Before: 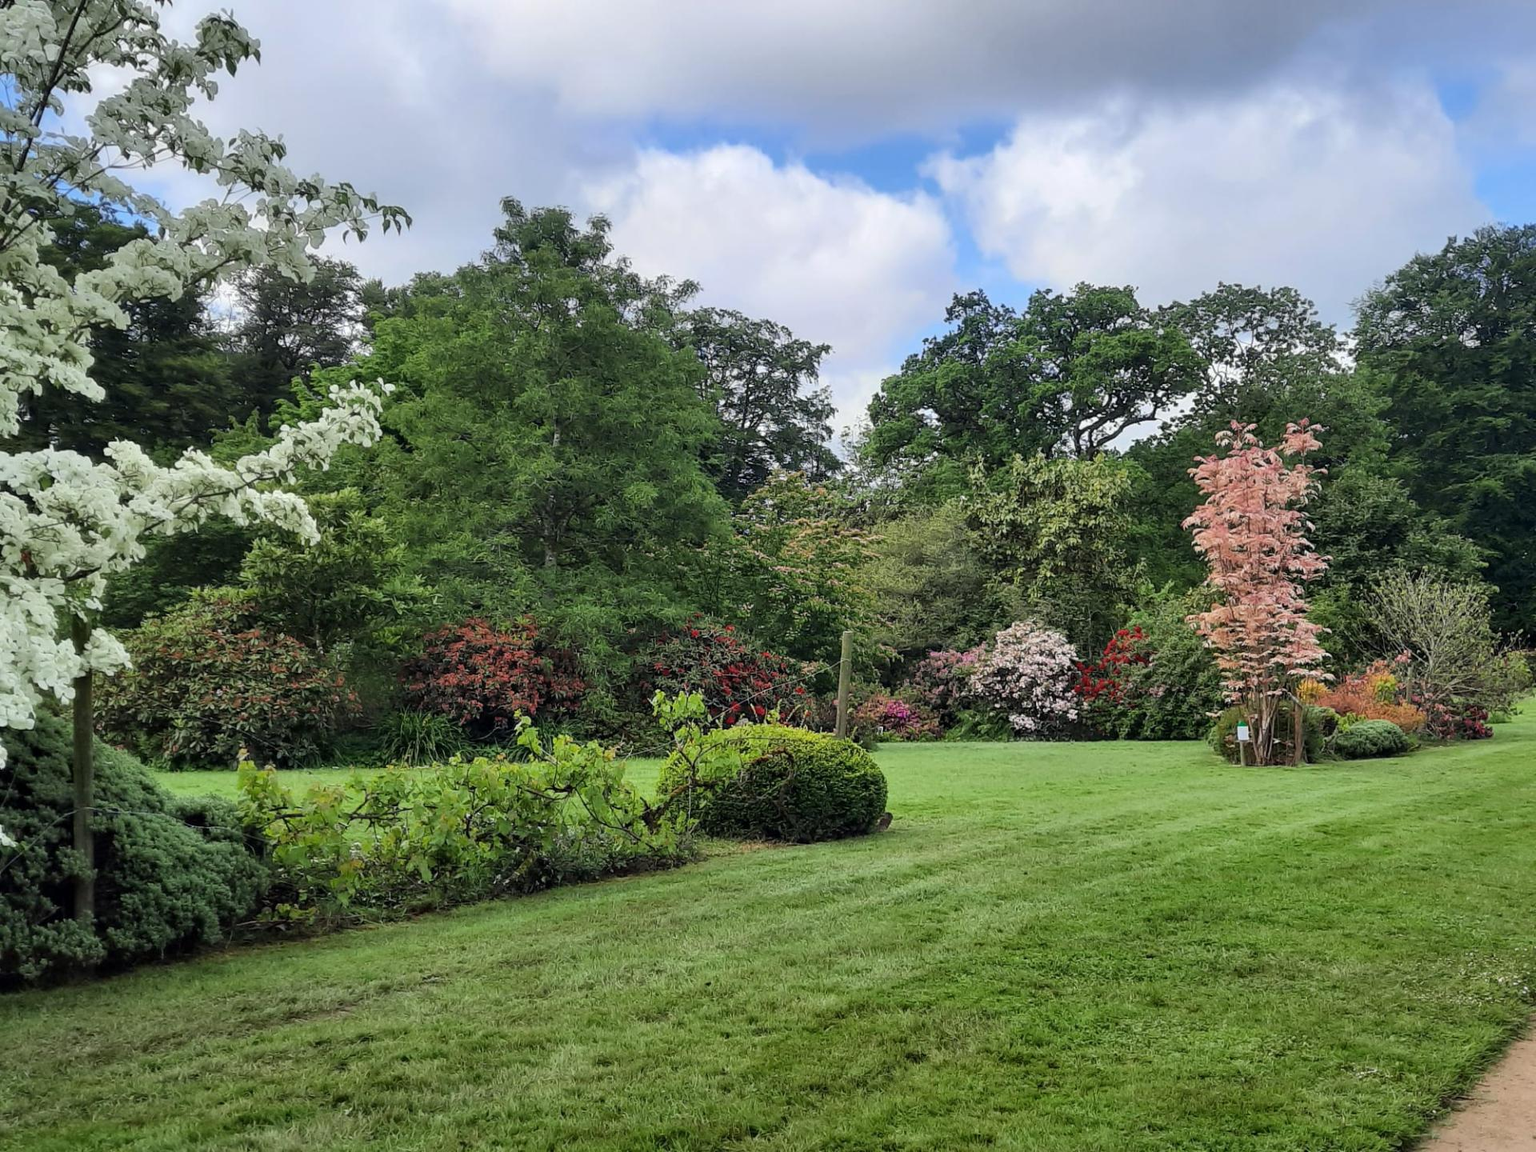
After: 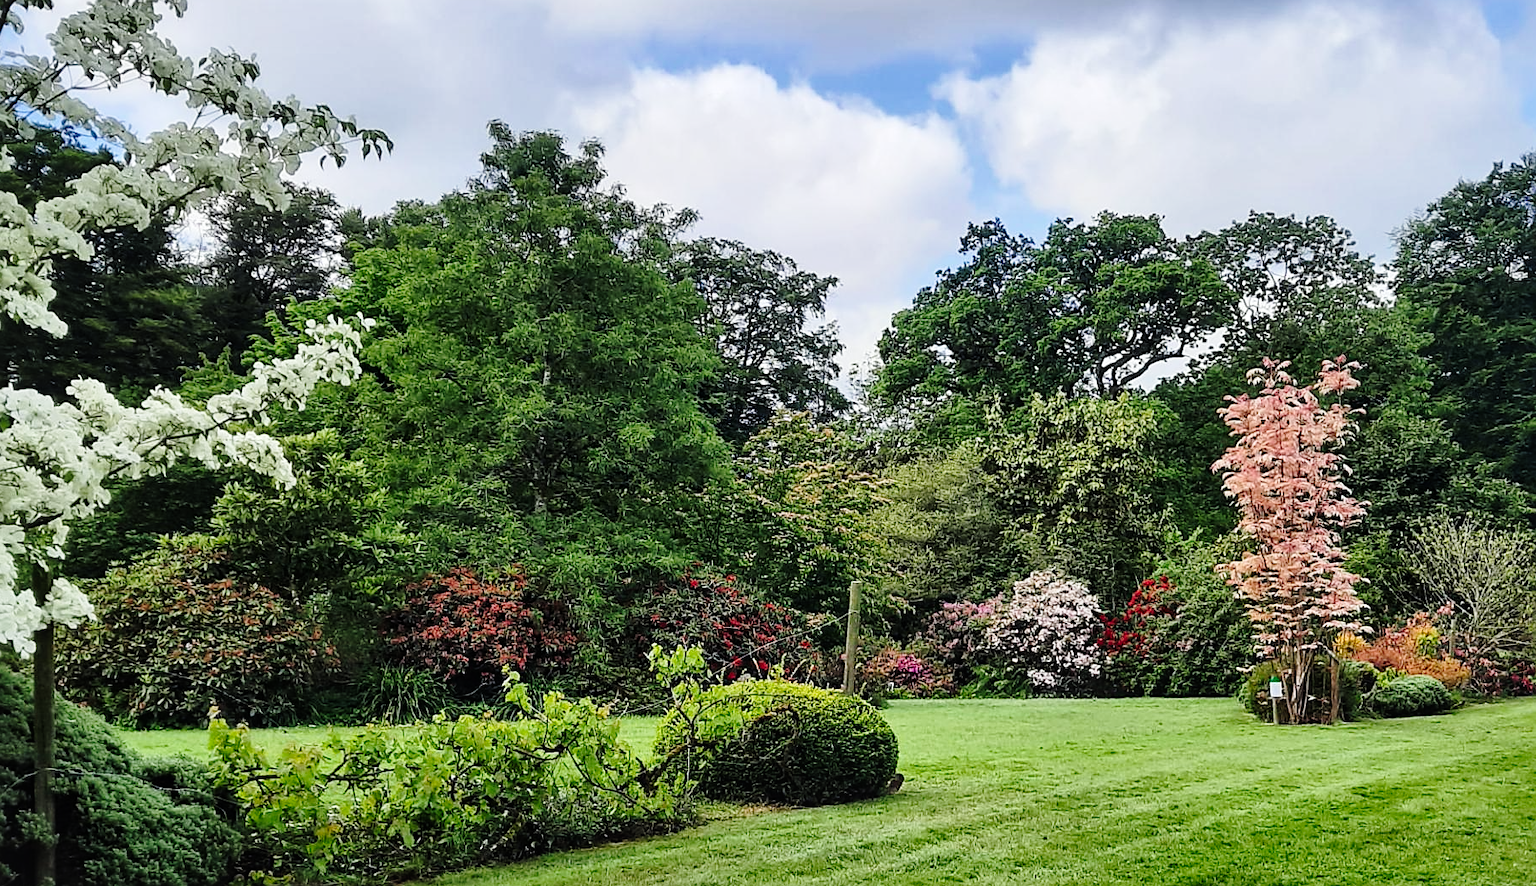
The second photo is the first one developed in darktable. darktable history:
local contrast: mode bilateral grid, contrast 21, coarseness 51, detail 130%, midtone range 0.2
sharpen: amount 0.492
tone curve: curves: ch0 [(0, 0.023) (0.132, 0.075) (0.256, 0.2) (0.454, 0.495) (0.708, 0.78) (0.844, 0.896) (1, 0.98)]; ch1 [(0, 0) (0.37, 0.308) (0.478, 0.46) (0.499, 0.5) (0.513, 0.508) (0.526, 0.533) (0.59, 0.612) (0.764, 0.804) (1, 1)]; ch2 [(0, 0) (0.312, 0.313) (0.461, 0.454) (0.48, 0.477) (0.503, 0.5) (0.526, 0.54) (0.564, 0.595) (0.631, 0.676) (0.713, 0.767) (0.985, 0.966)], preserve colors none
crop: left 2.72%, top 7.315%, right 3.085%, bottom 20.191%
